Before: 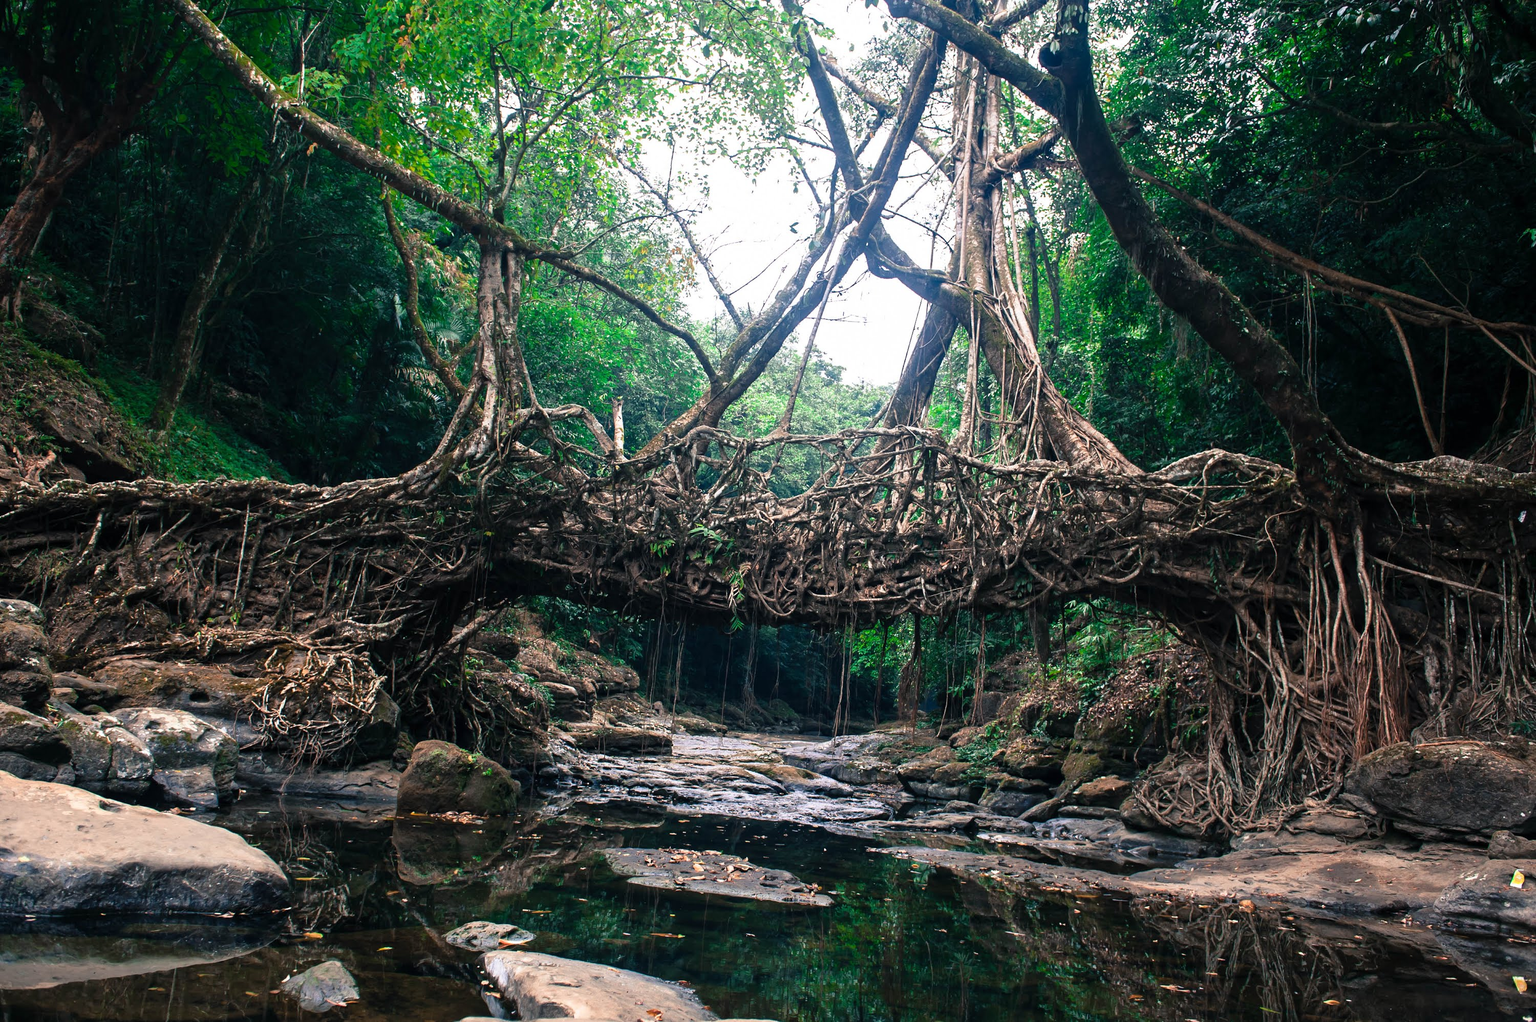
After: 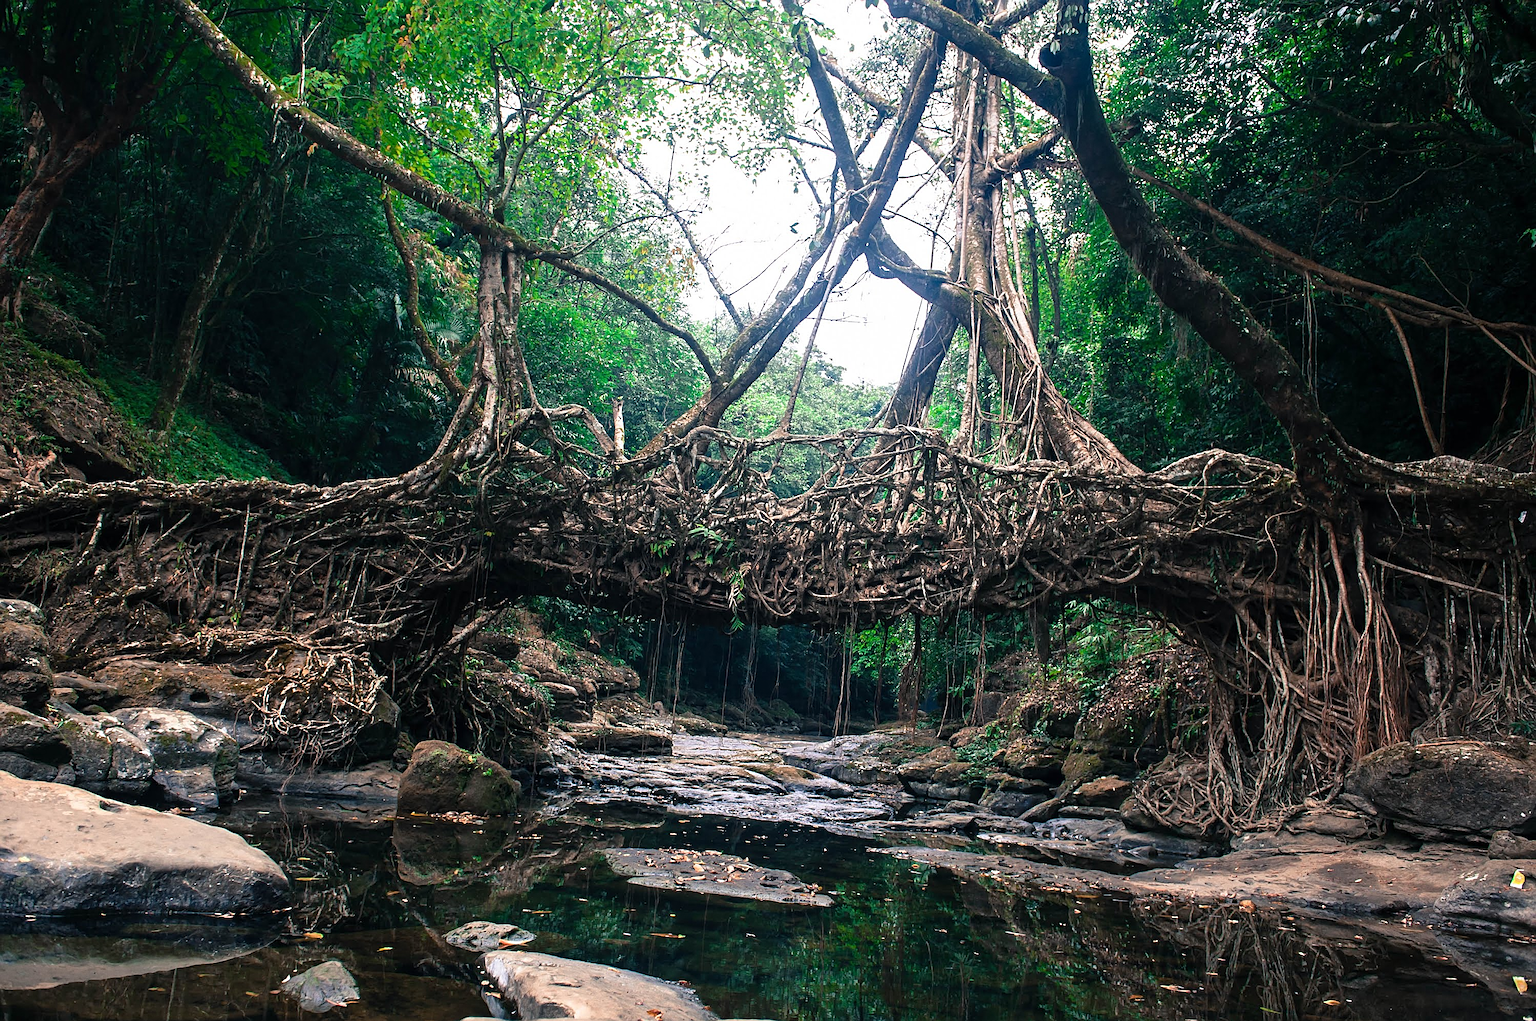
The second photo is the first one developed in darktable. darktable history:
sharpen: on, module defaults
grain: coarseness 14.57 ISO, strength 8.8%
